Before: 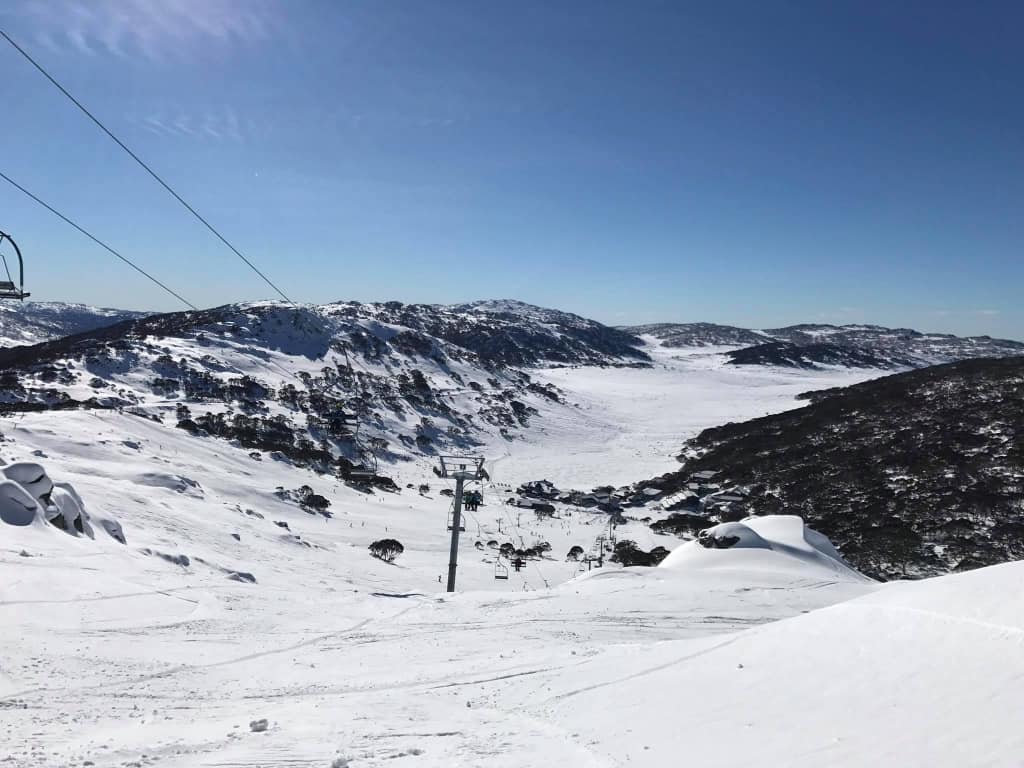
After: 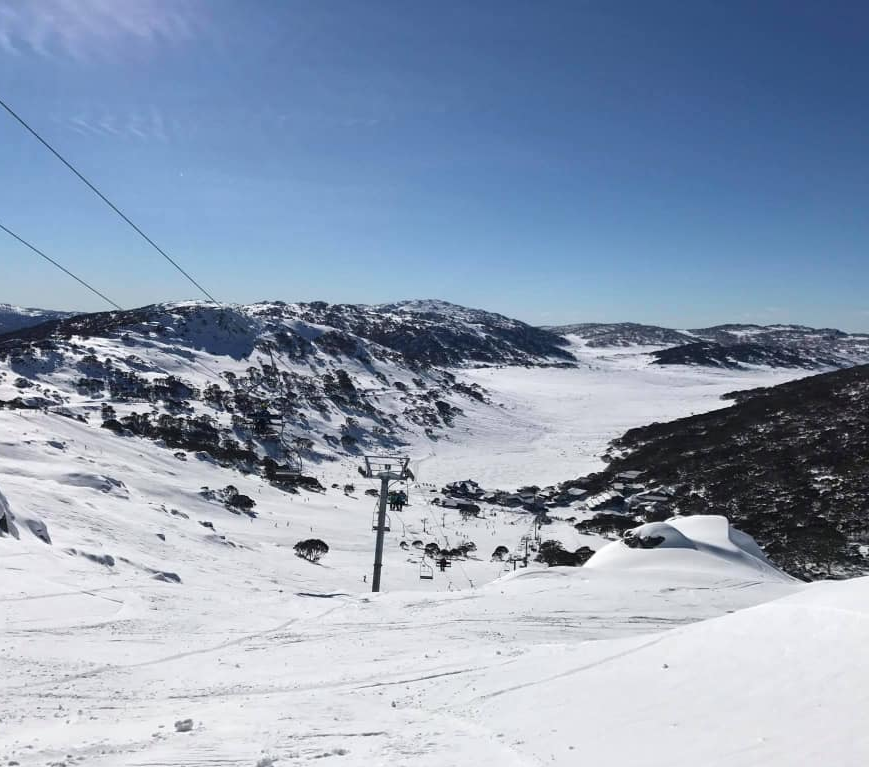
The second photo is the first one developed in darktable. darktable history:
crop: left 7.326%, right 7.786%
